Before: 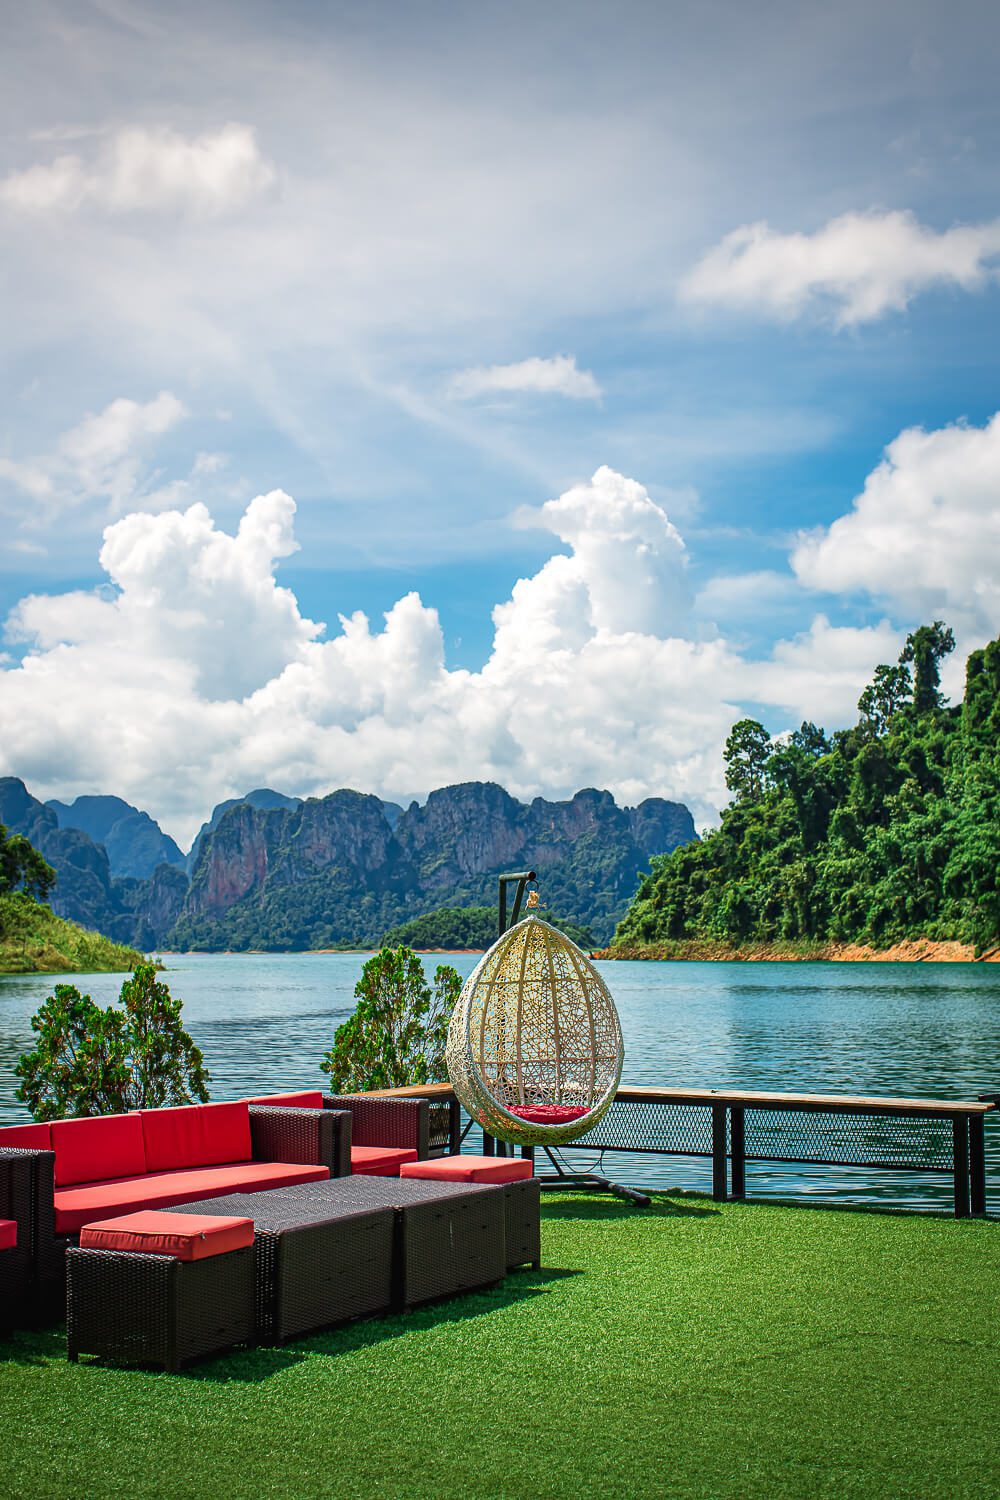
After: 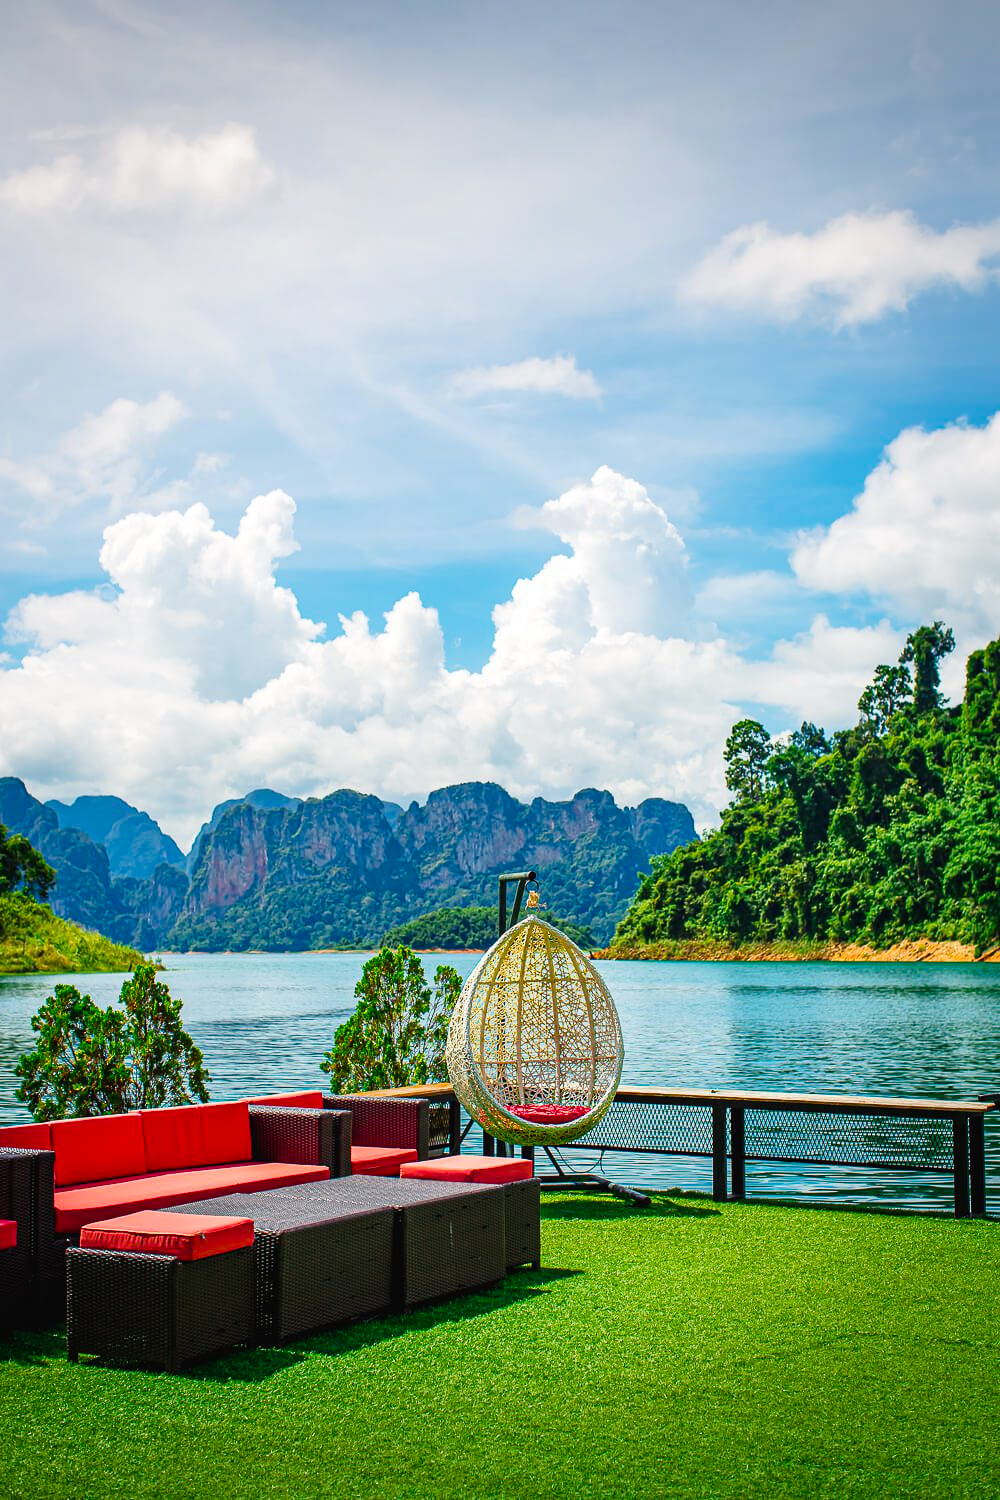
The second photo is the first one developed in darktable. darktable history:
tone curve: curves: ch0 [(0, 0.01) (0.052, 0.045) (0.136, 0.133) (0.29, 0.332) (0.453, 0.531) (0.676, 0.751) (0.89, 0.919) (1, 1)]; ch1 [(0, 0) (0.094, 0.081) (0.285, 0.299) (0.385, 0.403) (0.446, 0.443) (0.495, 0.496) (0.544, 0.552) (0.589, 0.612) (0.722, 0.728) (1, 1)]; ch2 [(0, 0) (0.257, 0.217) (0.43, 0.421) (0.498, 0.507) (0.531, 0.544) (0.56, 0.579) (0.625, 0.642) (1, 1)], preserve colors none
color balance rgb: perceptual saturation grading › global saturation 19.45%, global vibrance 20%
